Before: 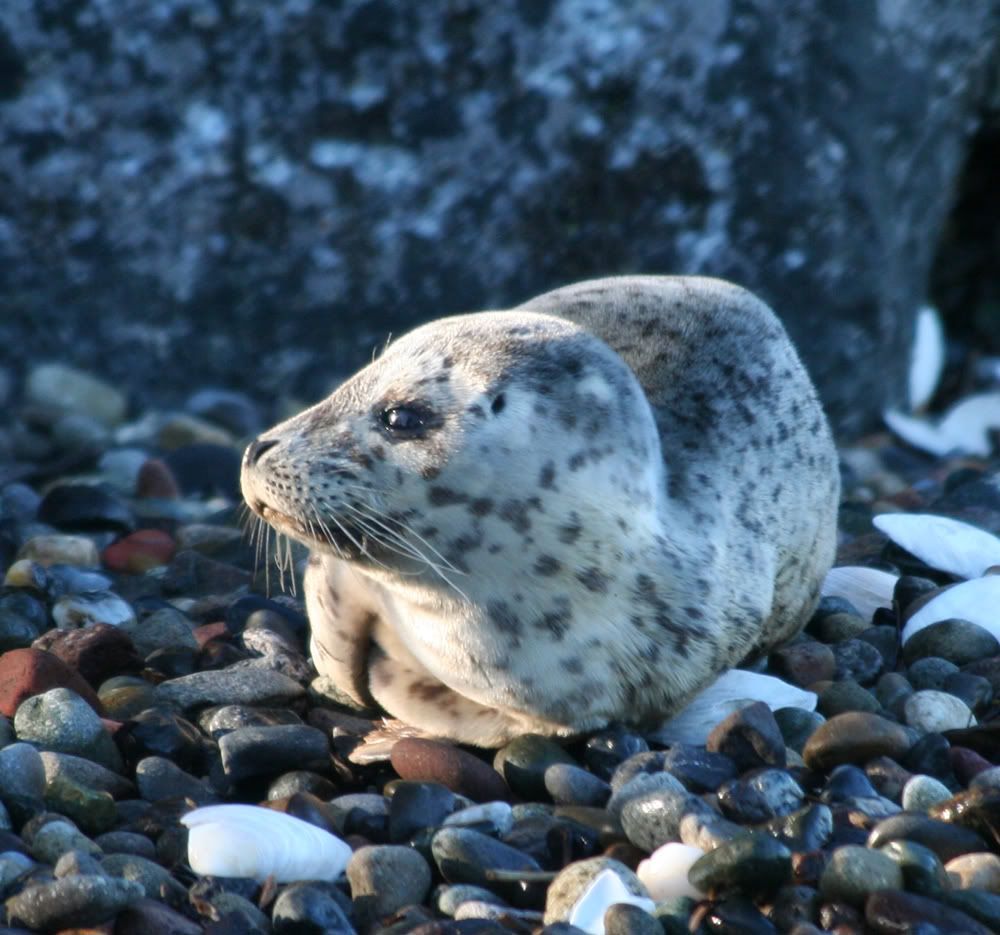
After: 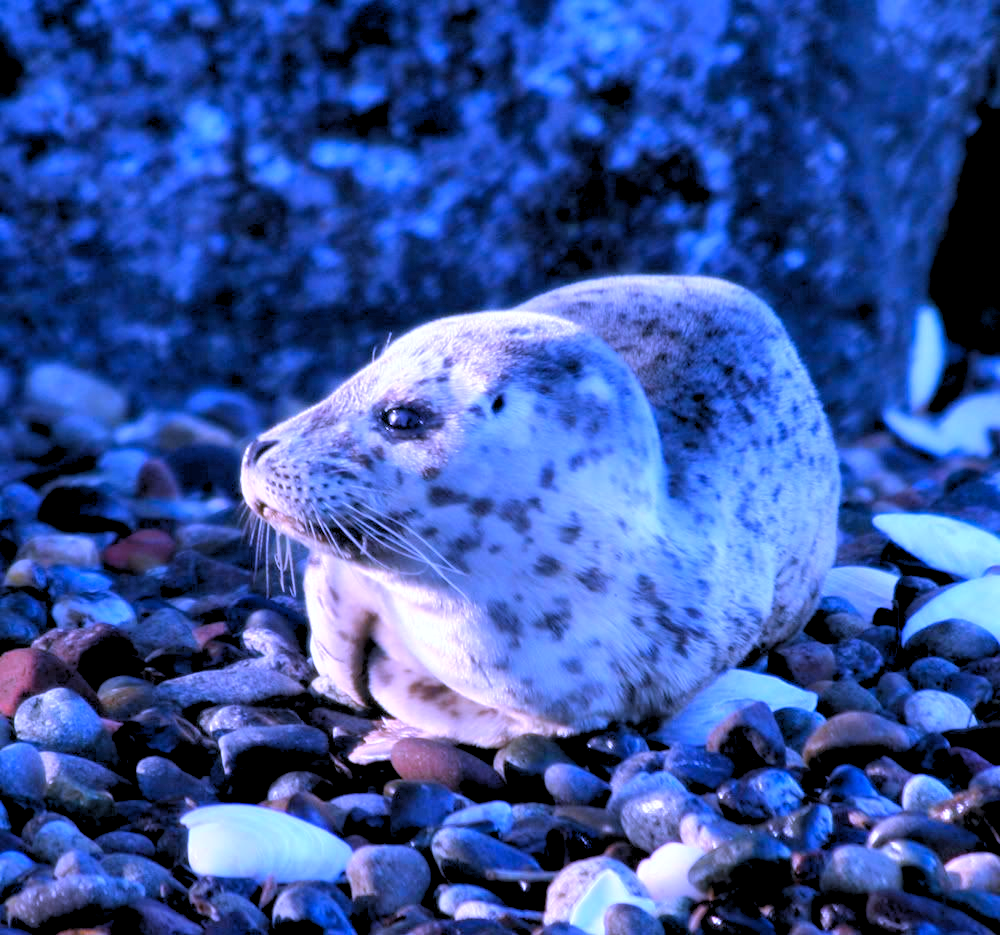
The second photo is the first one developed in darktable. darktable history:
white balance: red 0.98, blue 1.61
exposure: compensate highlight preservation false
rgb levels: levels [[0.013, 0.434, 0.89], [0, 0.5, 1], [0, 0.5, 1]]
color balance rgb: perceptual saturation grading › global saturation 20%, global vibrance 10%
